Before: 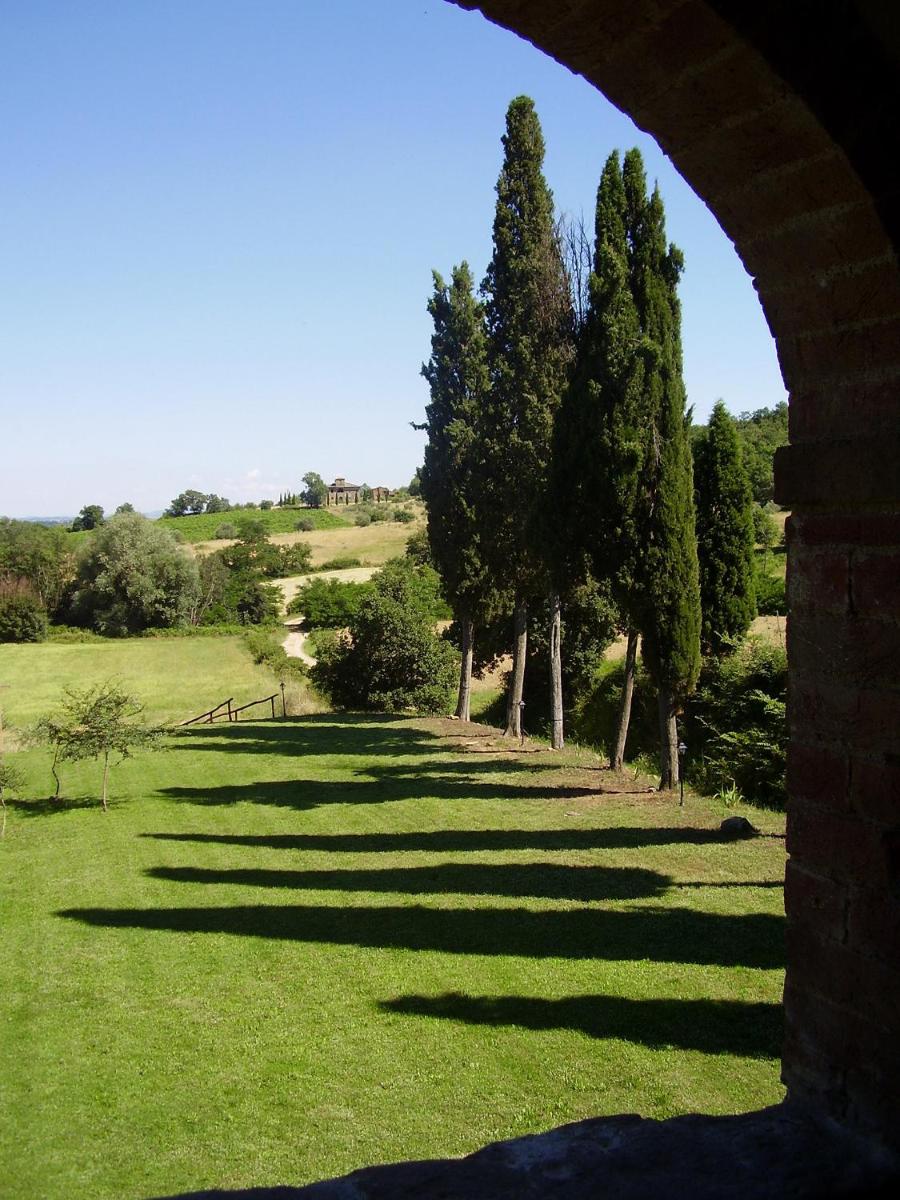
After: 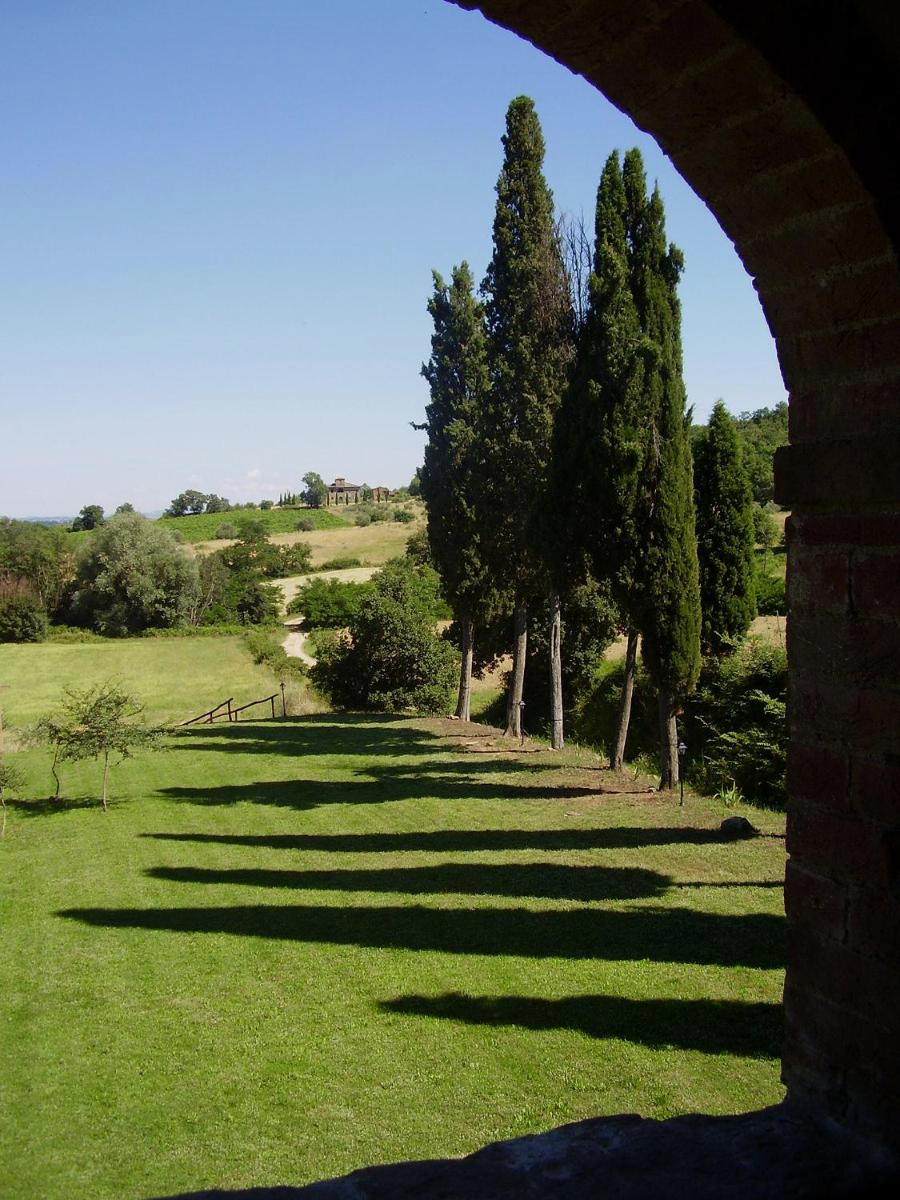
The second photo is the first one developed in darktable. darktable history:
exposure: exposure -0.243 EV, compensate highlight preservation false
